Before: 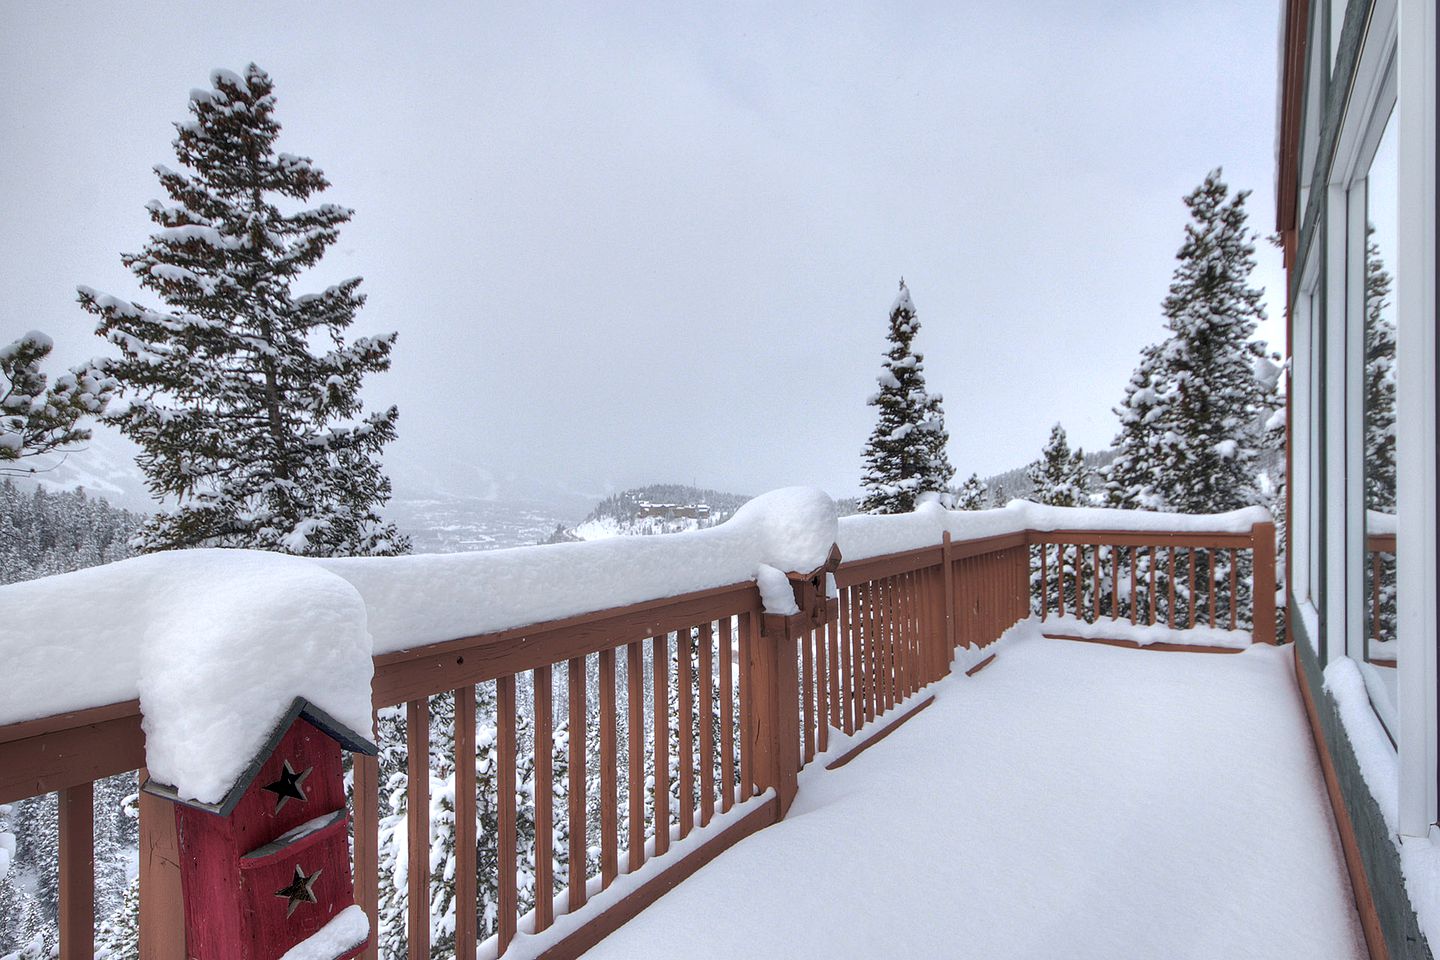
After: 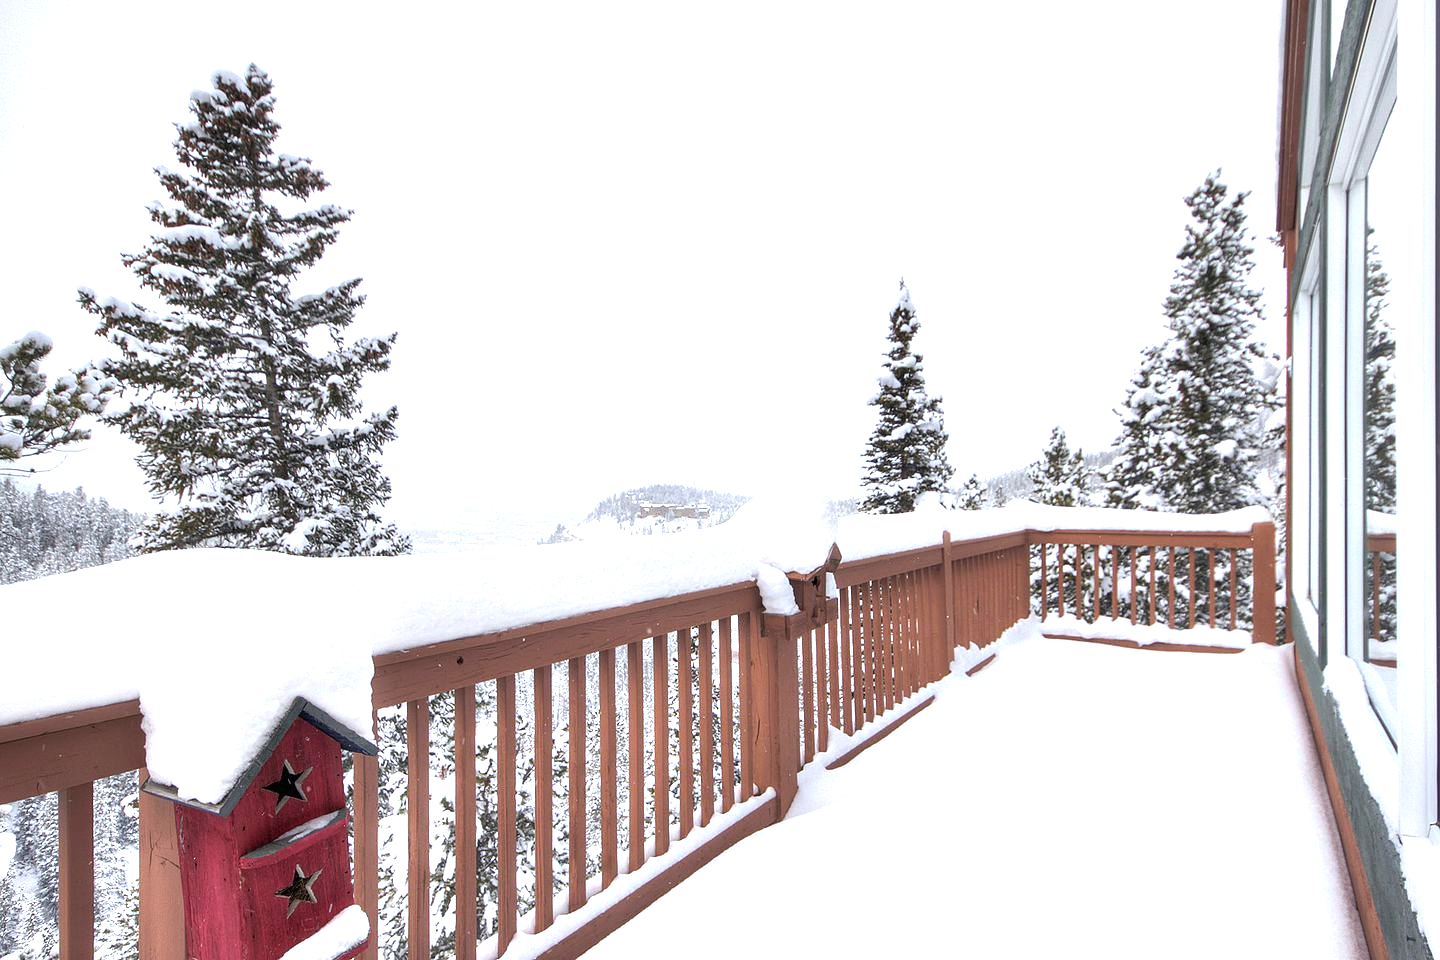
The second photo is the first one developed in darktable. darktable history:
color calibration: x 0.342, y 0.355, temperature 5146 K
exposure: black level correction 0, exposure 1 EV, compensate exposure bias true, compensate highlight preservation false
